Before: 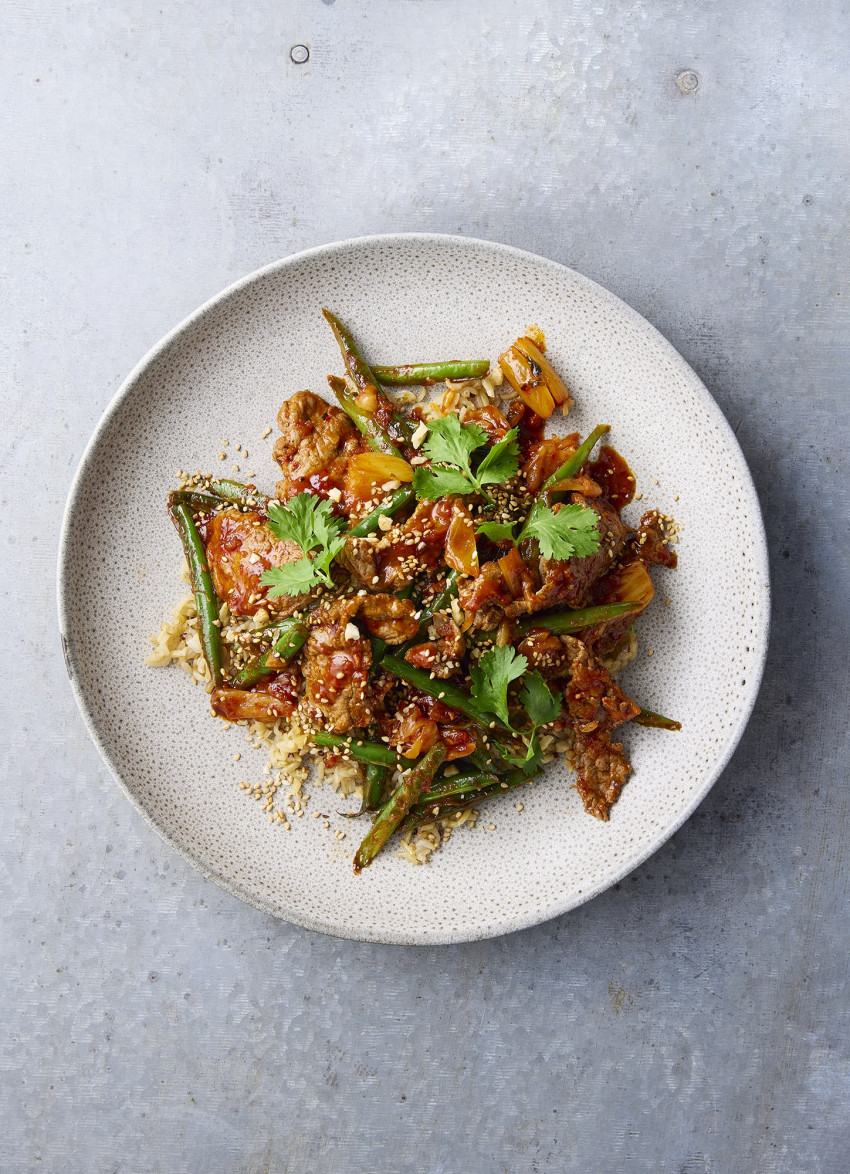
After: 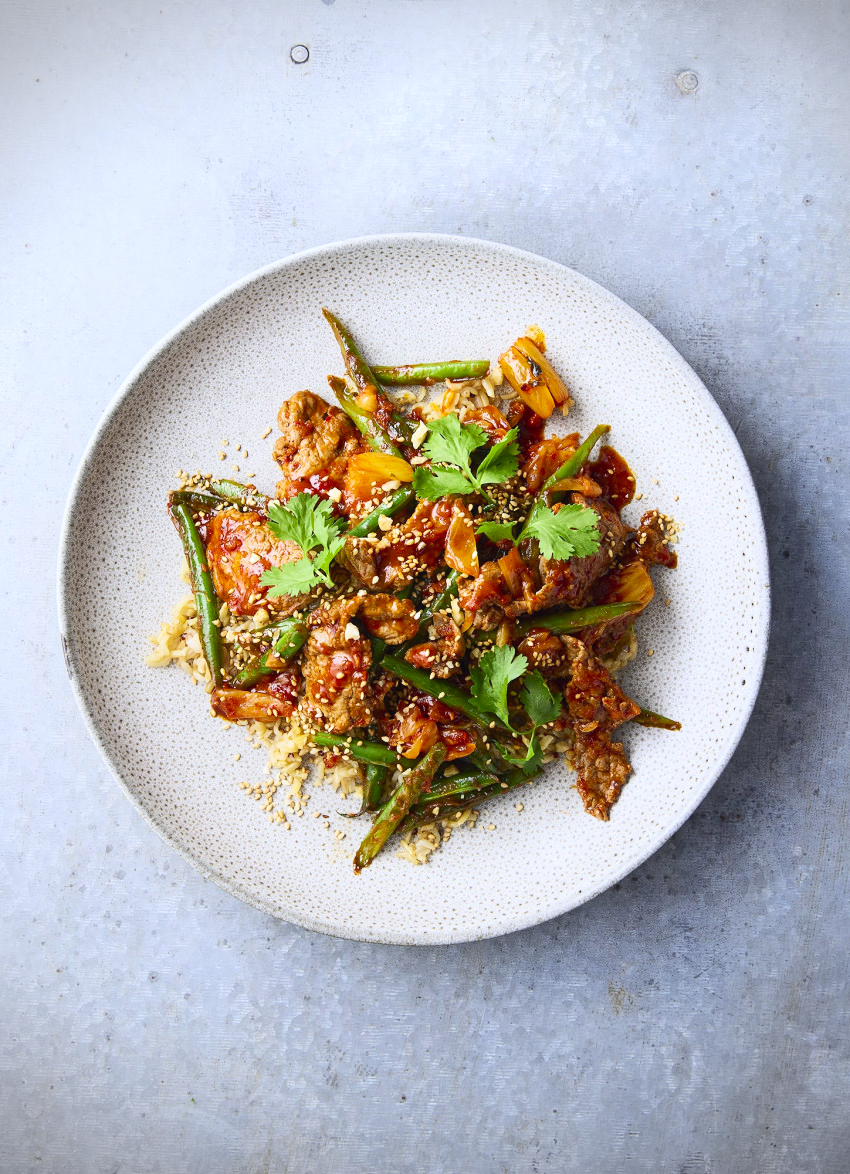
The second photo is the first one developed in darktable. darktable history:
white balance: red 0.976, blue 1.04
contrast brightness saturation: contrast 0.2, brightness 0.16, saturation 0.22
vignetting: dithering 8-bit output, unbound false
